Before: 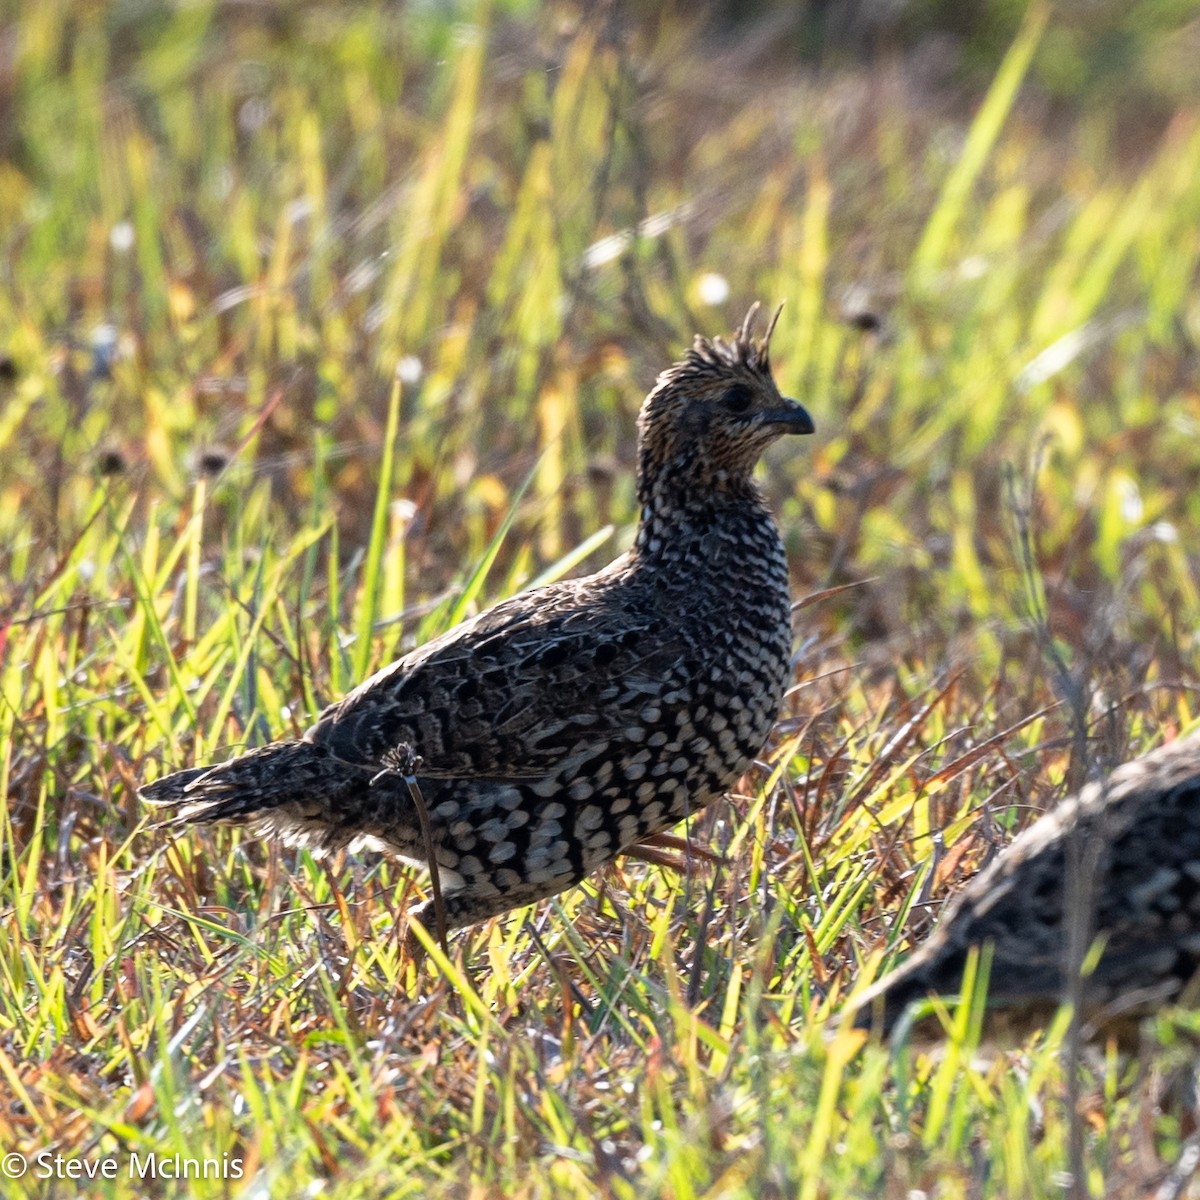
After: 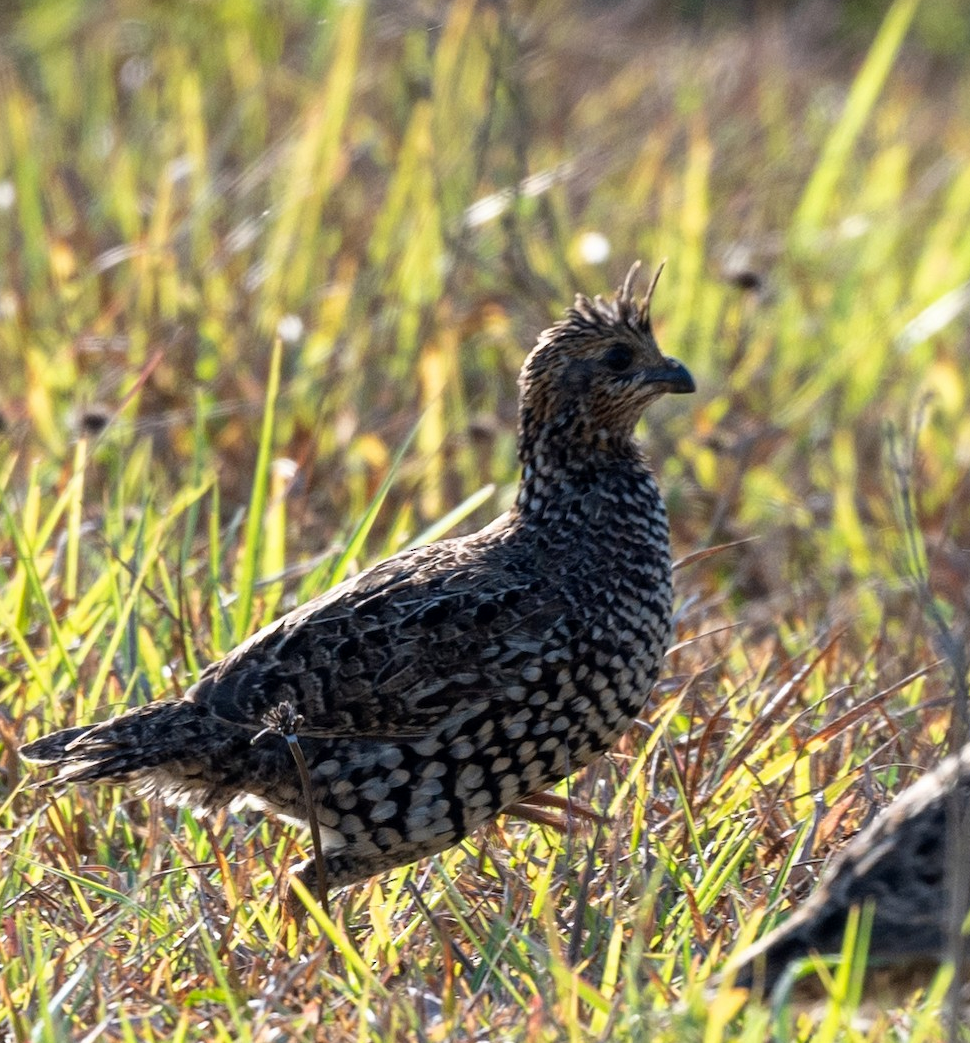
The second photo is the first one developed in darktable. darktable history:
exposure: black level correction 0.001, compensate highlight preservation false
crop: left 9.929%, top 3.475%, right 9.188%, bottom 9.529%
